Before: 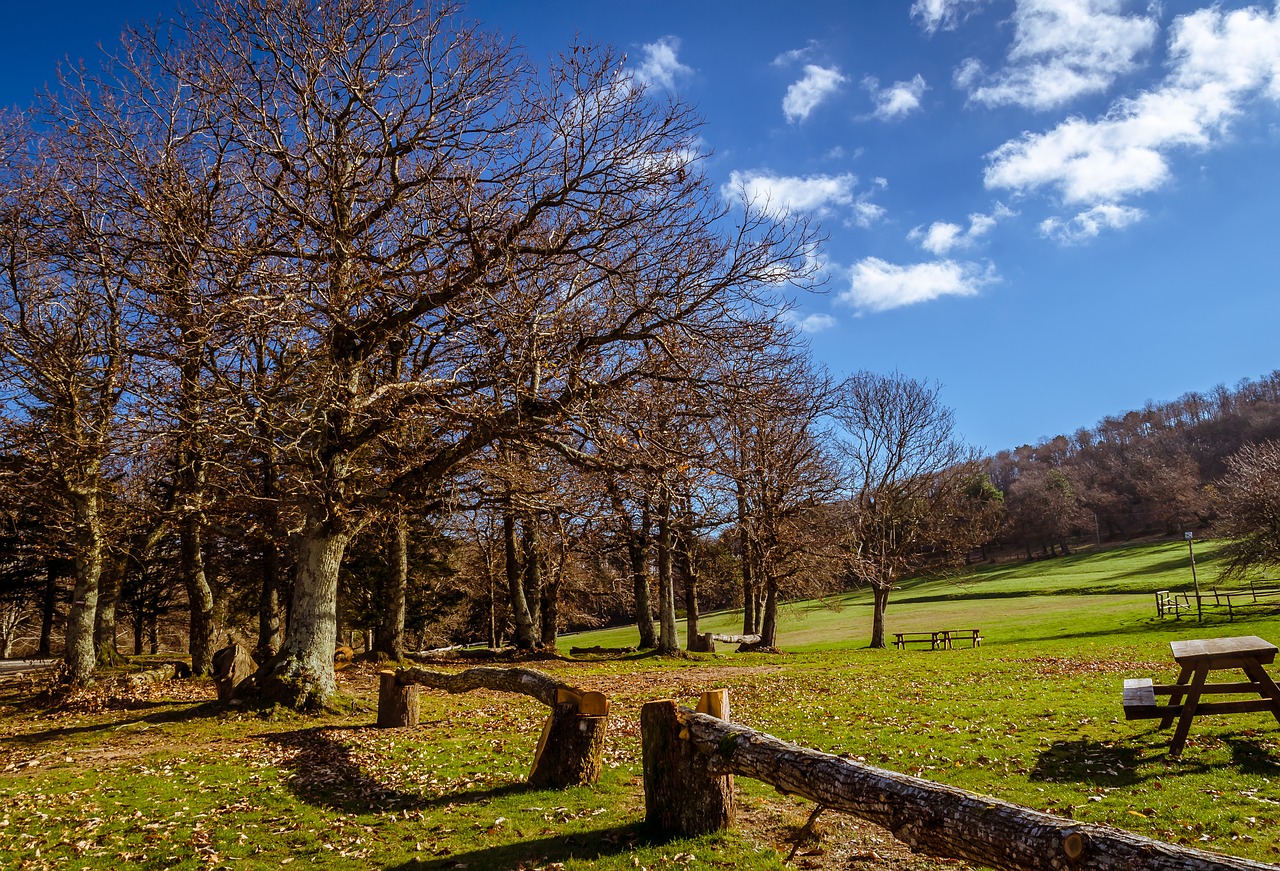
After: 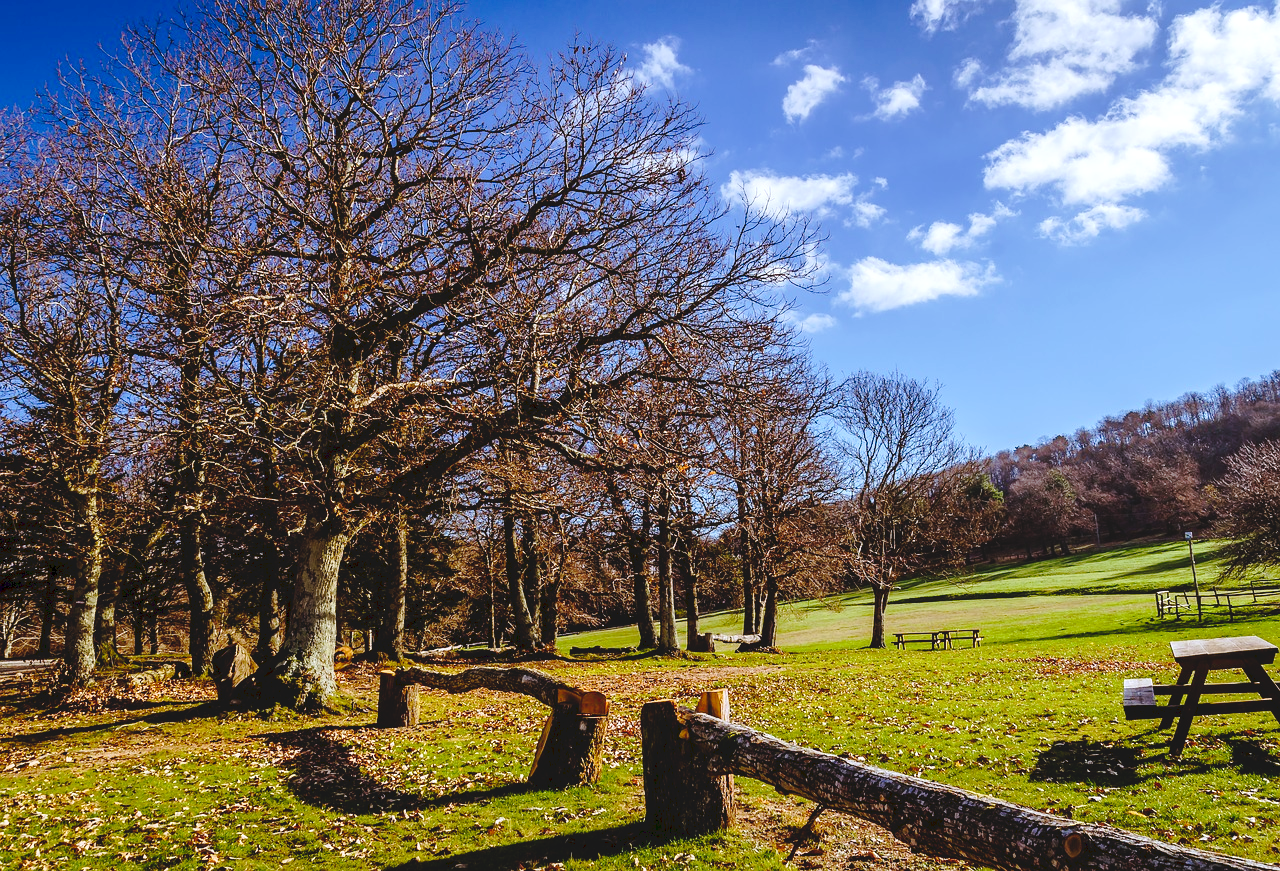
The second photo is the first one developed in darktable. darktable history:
tone curve: curves: ch0 [(0, 0) (0.003, 0.085) (0.011, 0.086) (0.025, 0.086) (0.044, 0.088) (0.069, 0.093) (0.1, 0.102) (0.136, 0.12) (0.177, 0.157) (0.224, 0.203) (0.277, 0.277) (0.335, 0.36) (0.399, 0.463) (0.468, 0.559) (0.543, 0.626) (0.623, 0.703) (0.709, 0.789) (0.801, 0.869) (0.898, 0.927) (1, 1)], preserve colors none
exposure: exposure 0.135 EV, compensate exposure bias true, compensate highlight preservation false
color calibration: illuminant as shot in camera, x 0.358, y 0.373, temperature 4628.91 K
